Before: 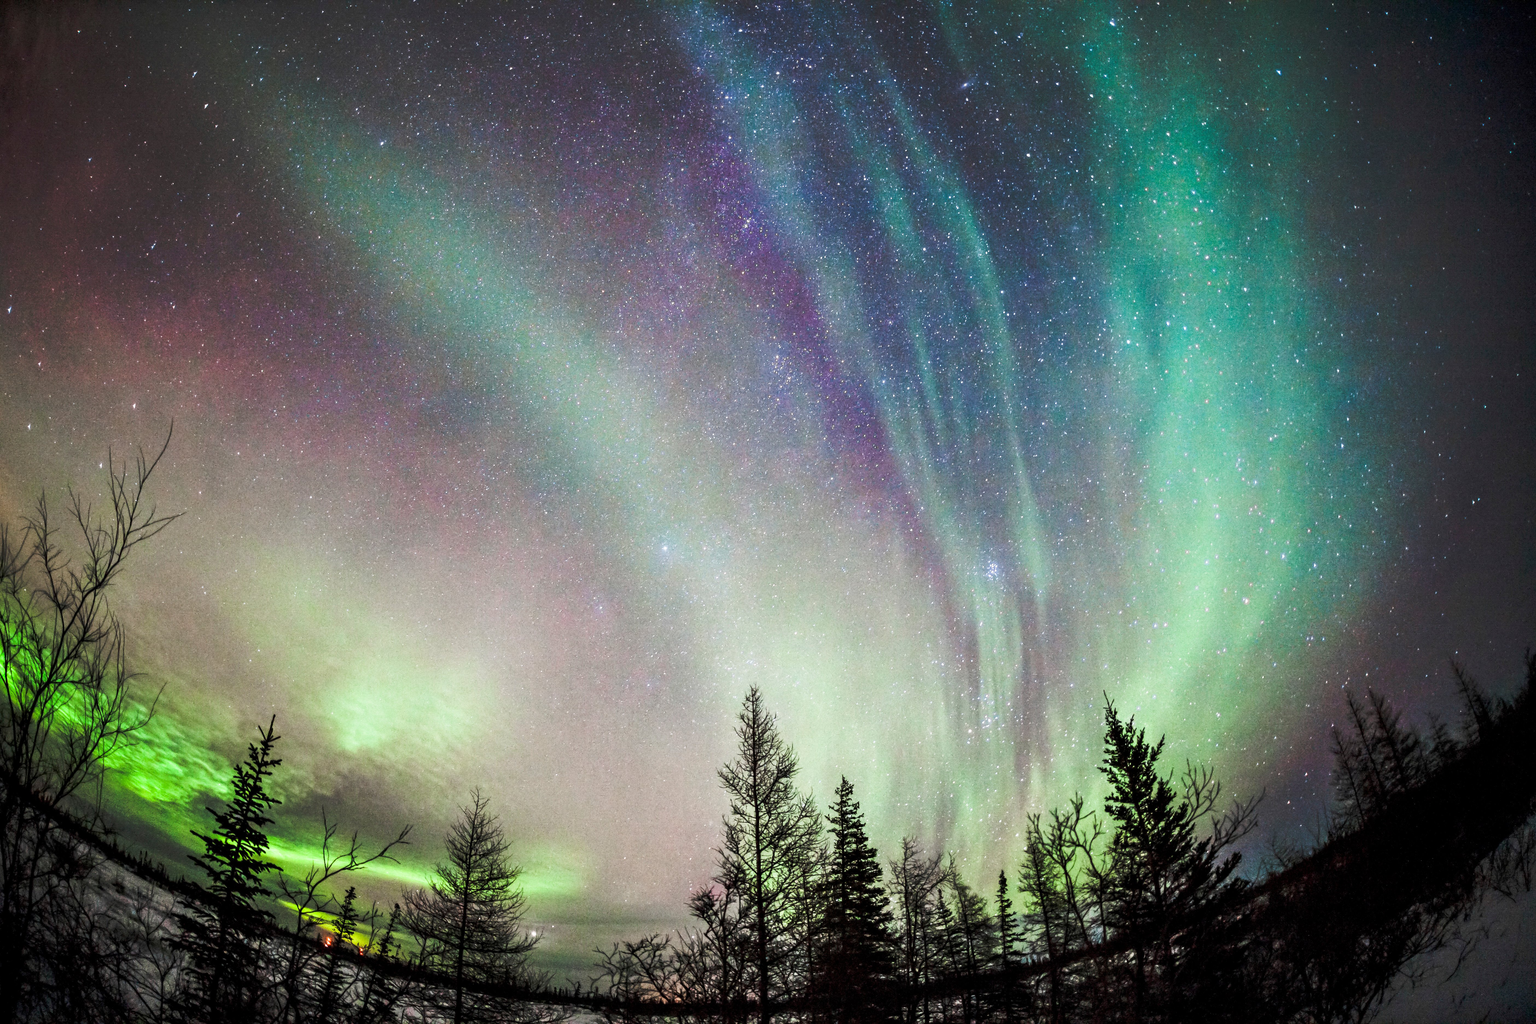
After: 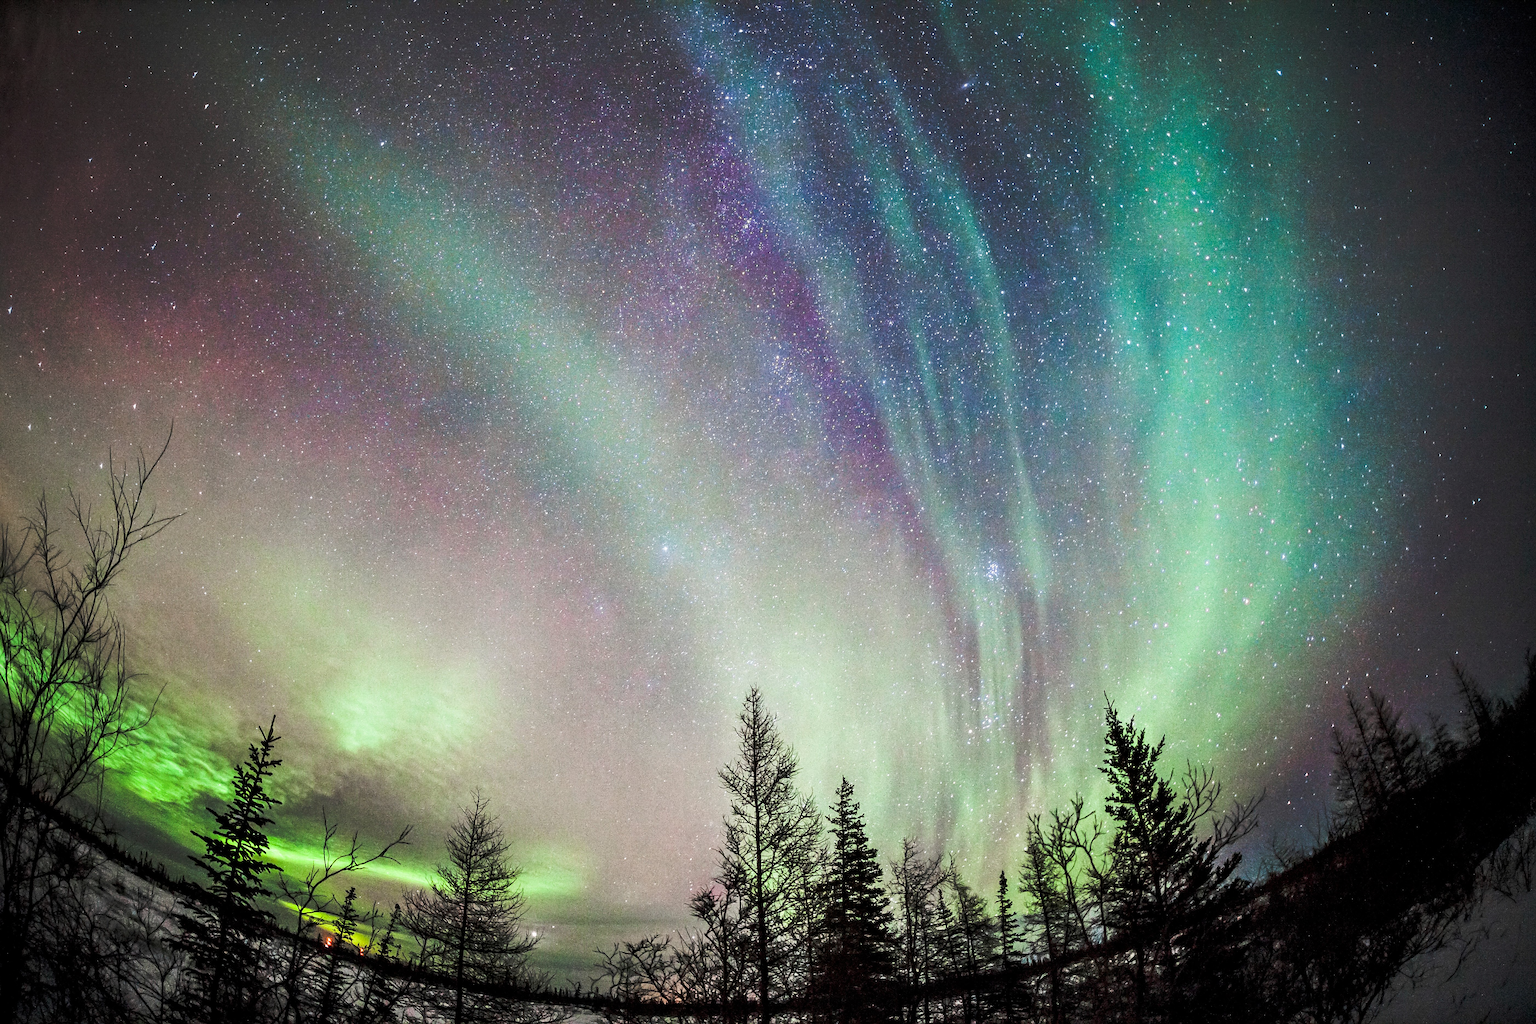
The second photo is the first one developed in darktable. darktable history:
shadows and highlights: radius 125.46, shadows 21.19, highlights -21.19, low approximation 0.01
vignetting: fall-off radius 60.92%
sharpen: on, module defaults
